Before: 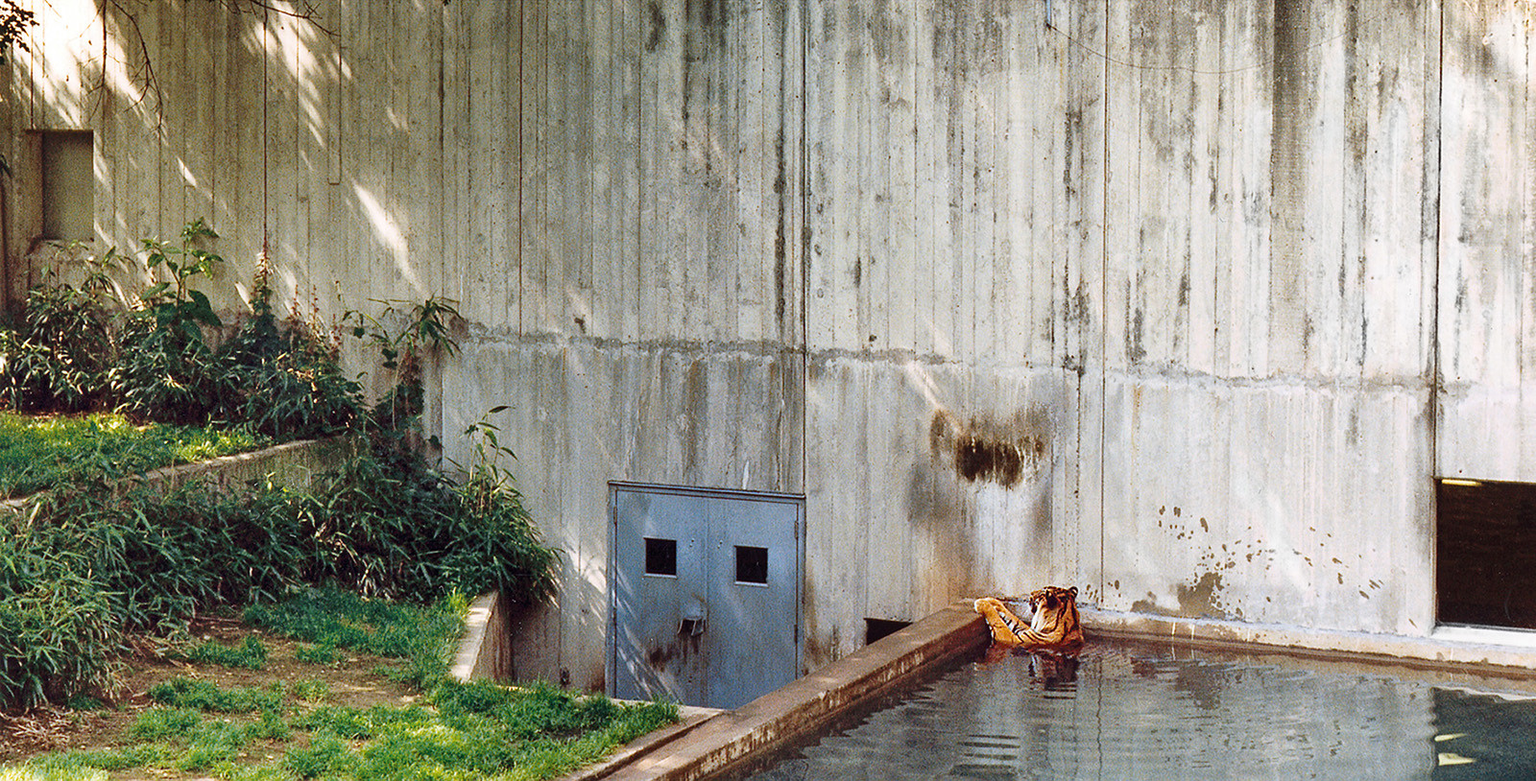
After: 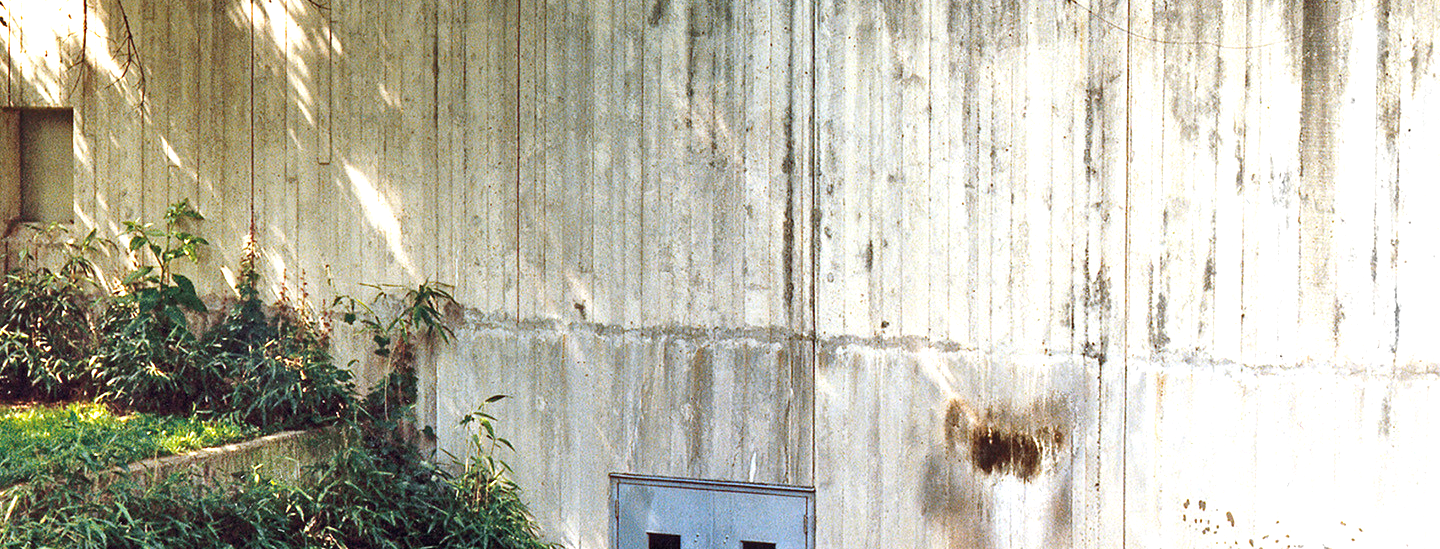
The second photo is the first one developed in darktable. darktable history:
crop: left 1.509%, top 3.452%, right 7.696%, bottom 28.452%
exposure: black level correction 0, exposure 0.7 EV, compensate exposure bias true, compensate highlight preservation false
